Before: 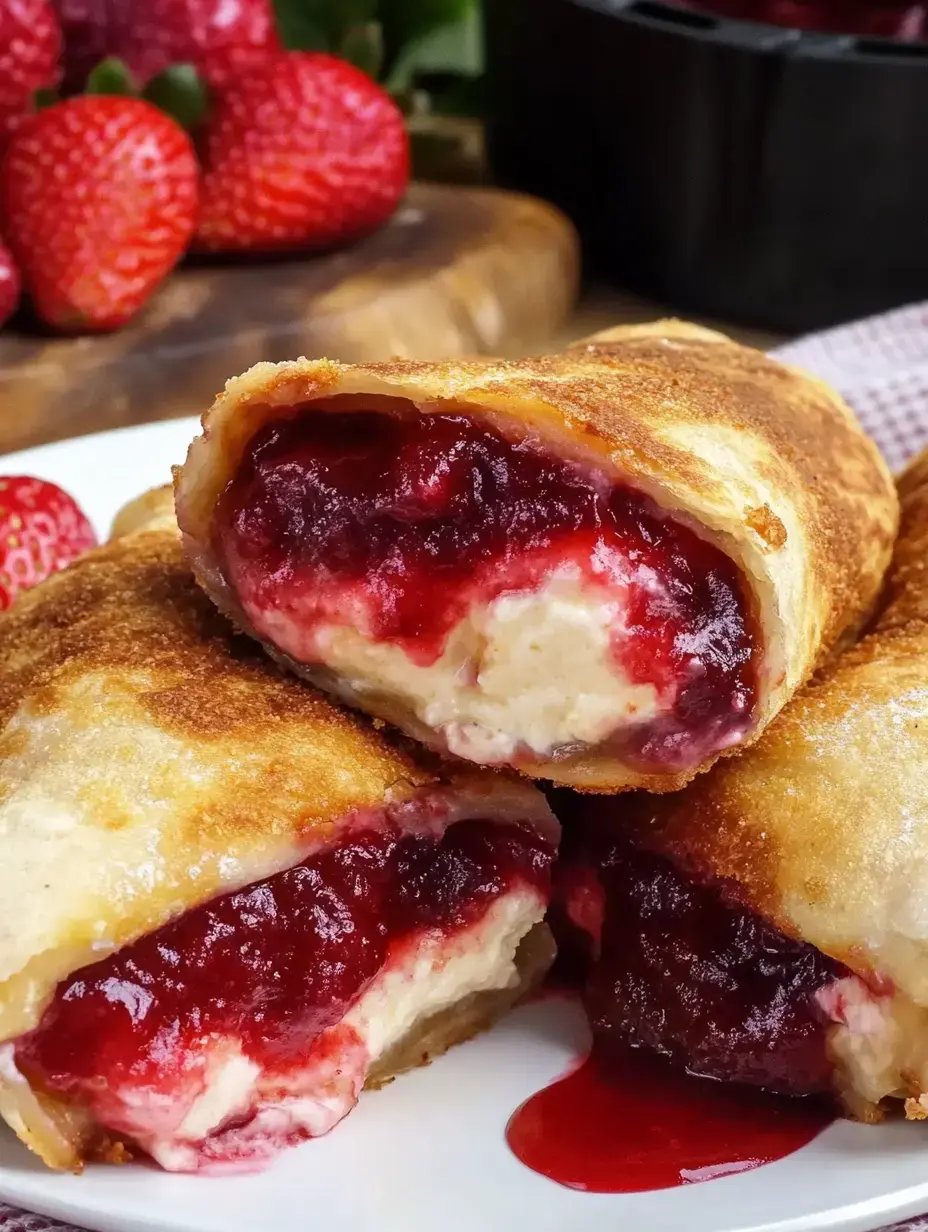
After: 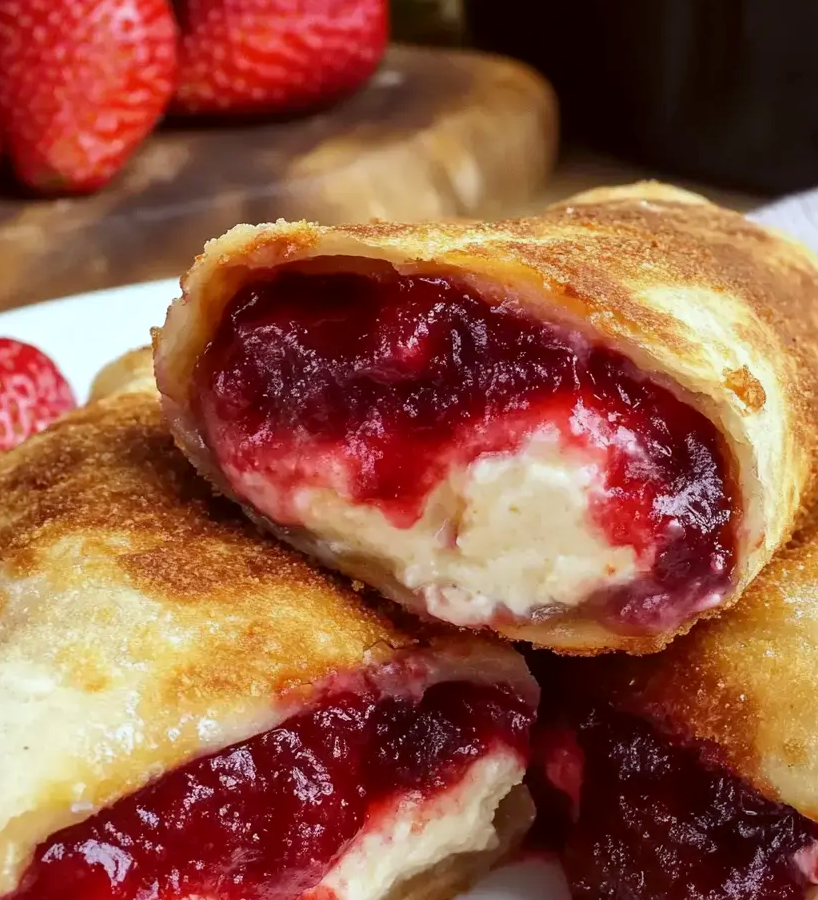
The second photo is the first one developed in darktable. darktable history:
crop and rotate: left 2.331%, top 11.249%, right 9.512%, bottom 15.684%
color correction: highlights a* -4.94, highlights b* -3.73, shadows a* 4.07, shadows b* 4.17
